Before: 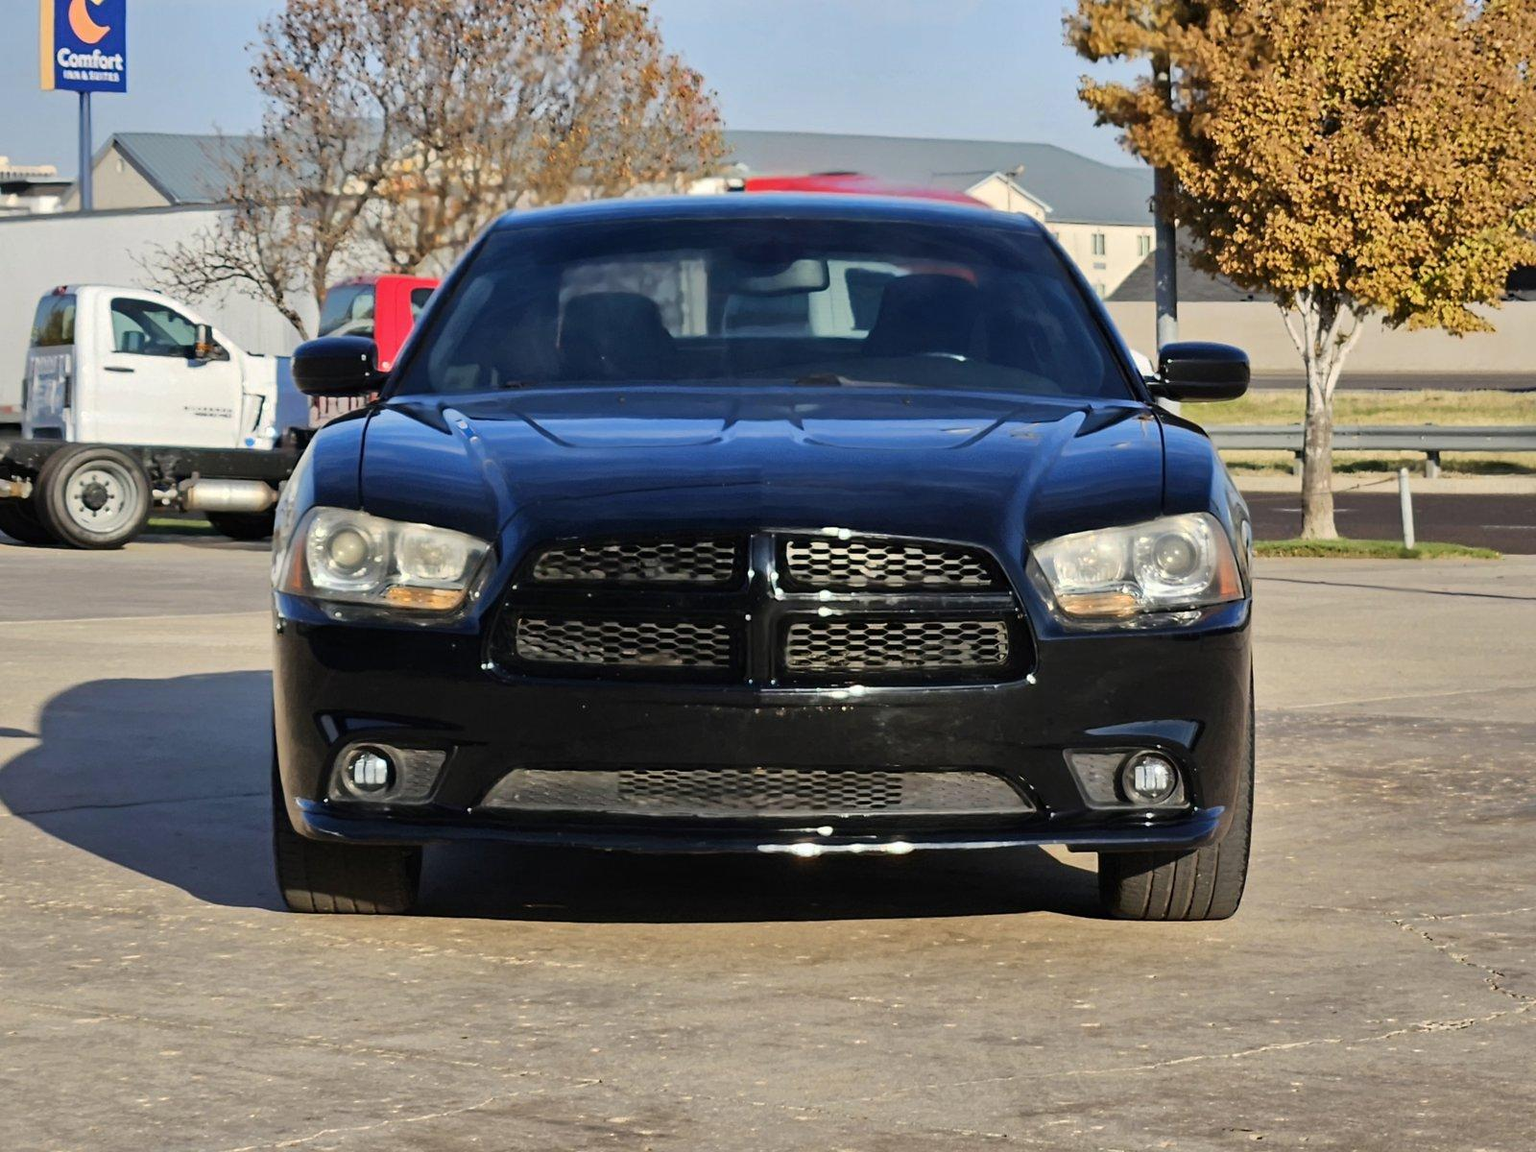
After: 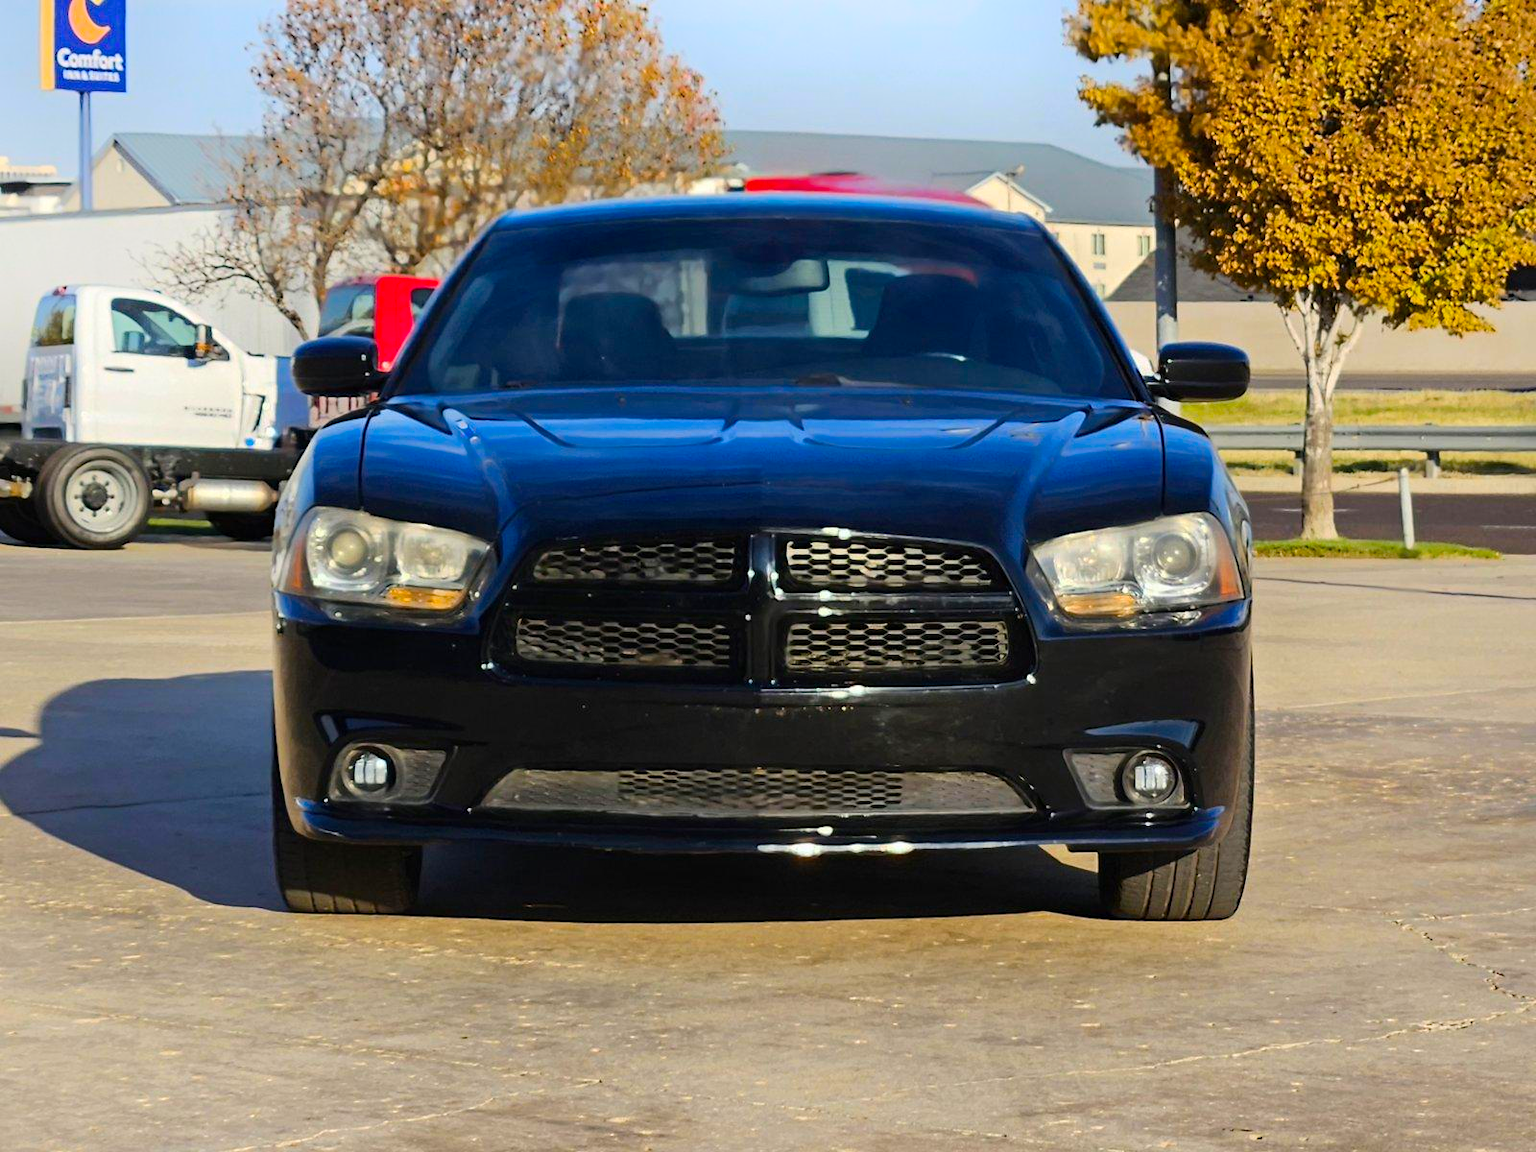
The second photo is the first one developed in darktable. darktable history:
color balance rgb: linear chroma grading › global chroma 15%, perceptual saturation grading › global saturation 30%
shadows and highlights: shadows -21.3, highlights 100, soften with gaussian
